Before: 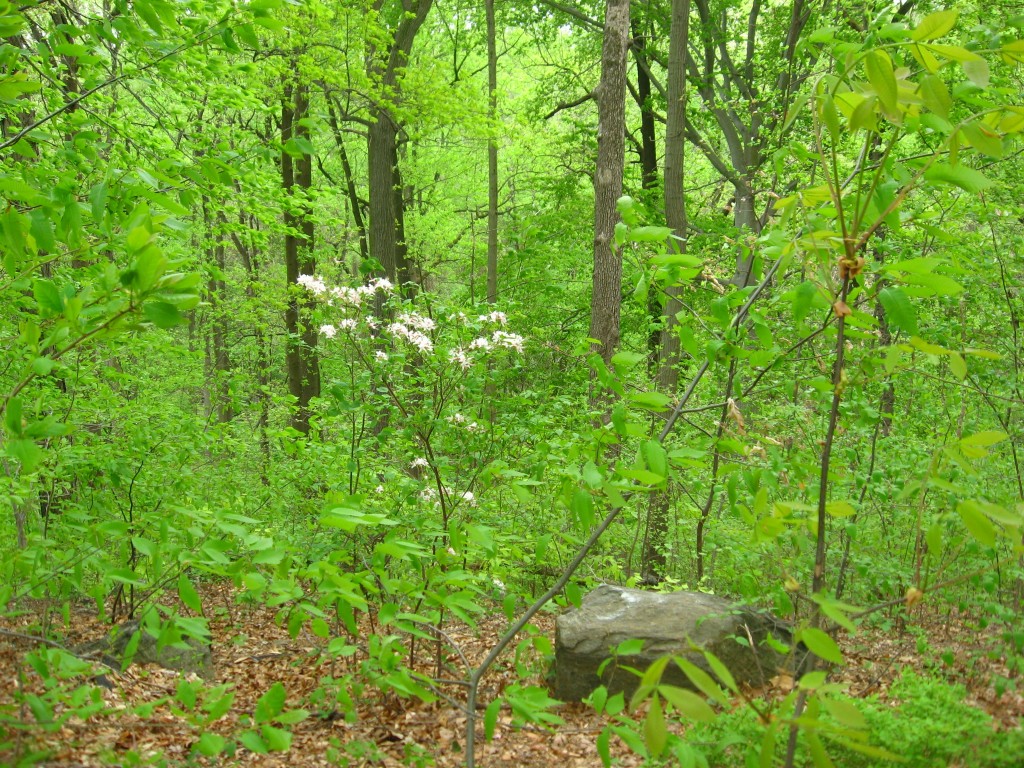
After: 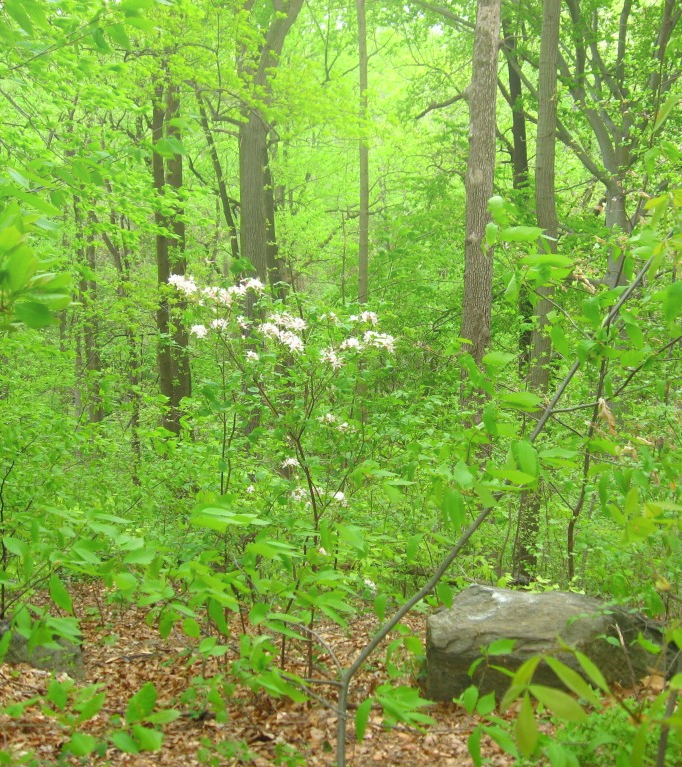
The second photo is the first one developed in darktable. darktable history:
bloom: threshold 82.5%, strength 16.25%
crop and rotate: left 12.648%, right 20.685%
